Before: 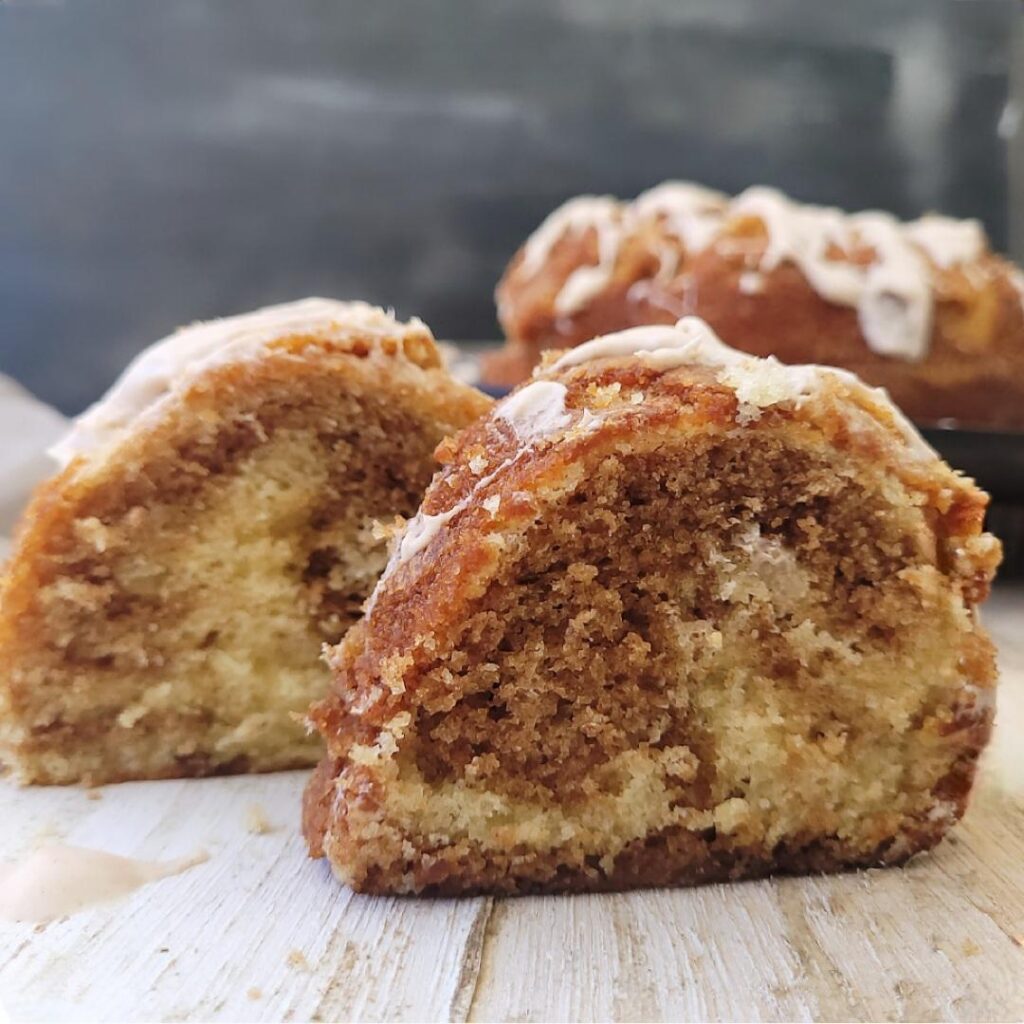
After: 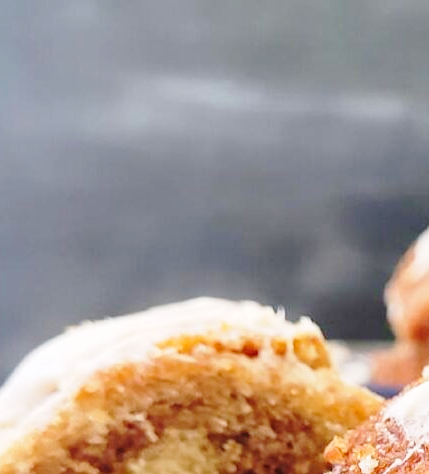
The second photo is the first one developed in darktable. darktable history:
crop and rotate: left 10.817%, top 0.062%, right 47.194%, bottom 53.626%
base curve: curves: ch0 [(0, 0) (0.028, 0.03) (0.121, 0.232) (0.46, 0.748) (0.859, 0.968) (1, 1)], preserve colors none
